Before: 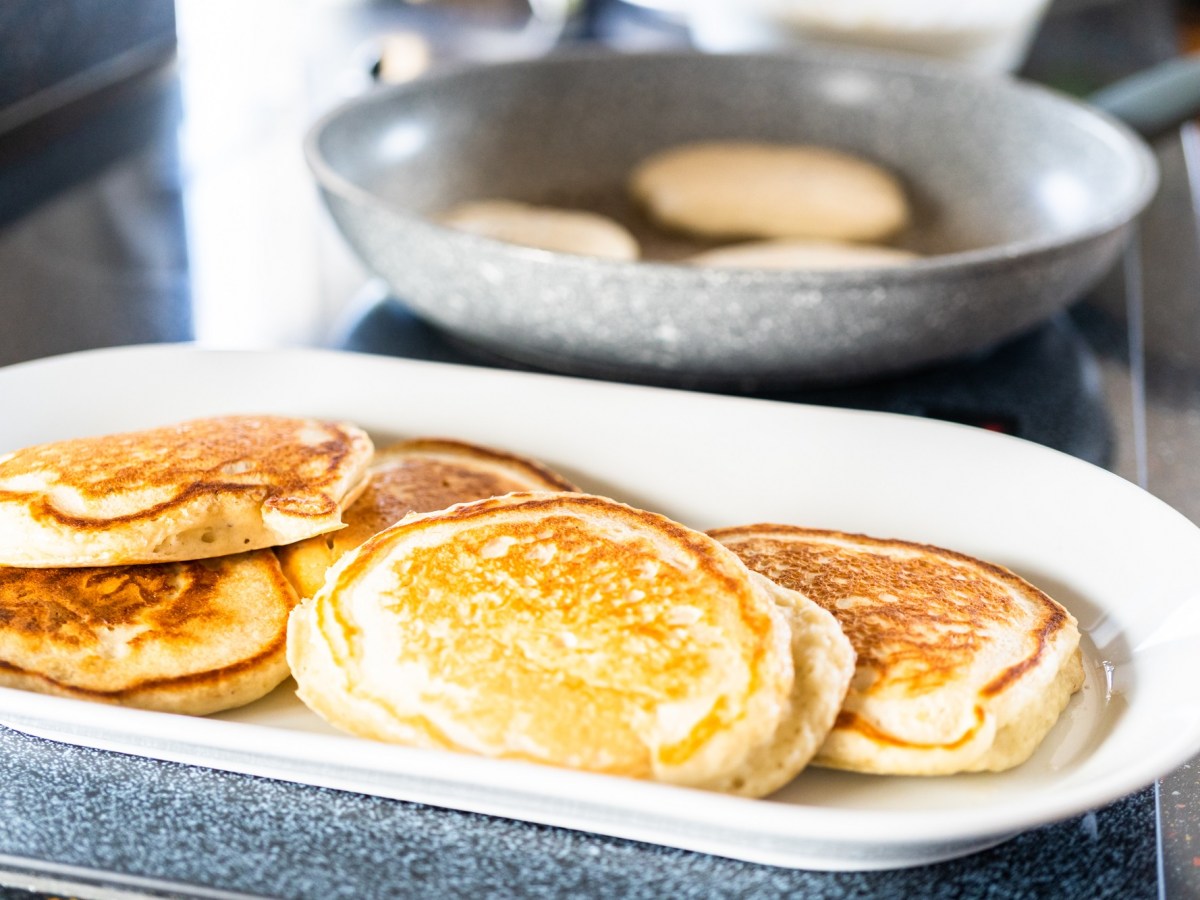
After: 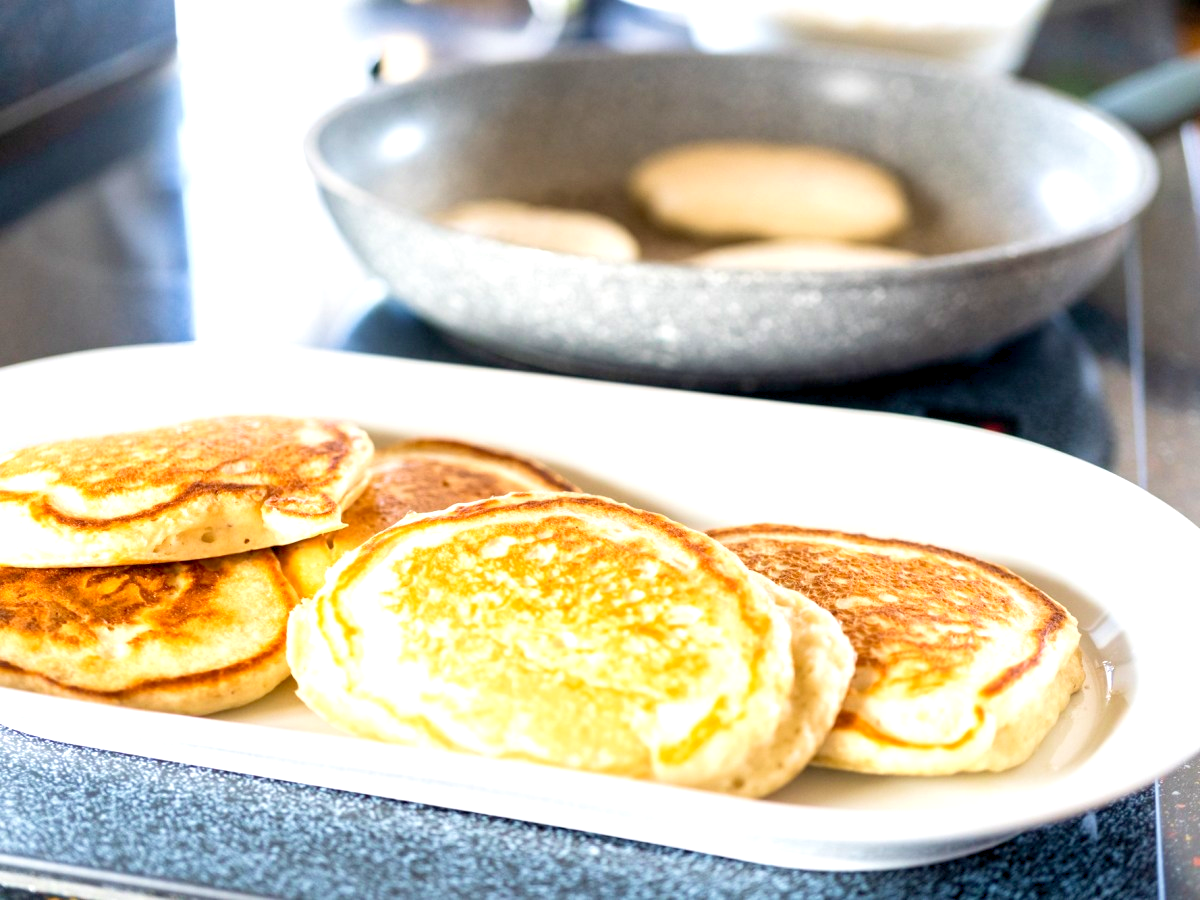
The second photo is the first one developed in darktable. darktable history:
velvia: strength 21.76%
exposure: black level correction 0.003, exposure 0.383 EV, compensate highlight preservation false
levels: levels [0, 0.478, 1]
